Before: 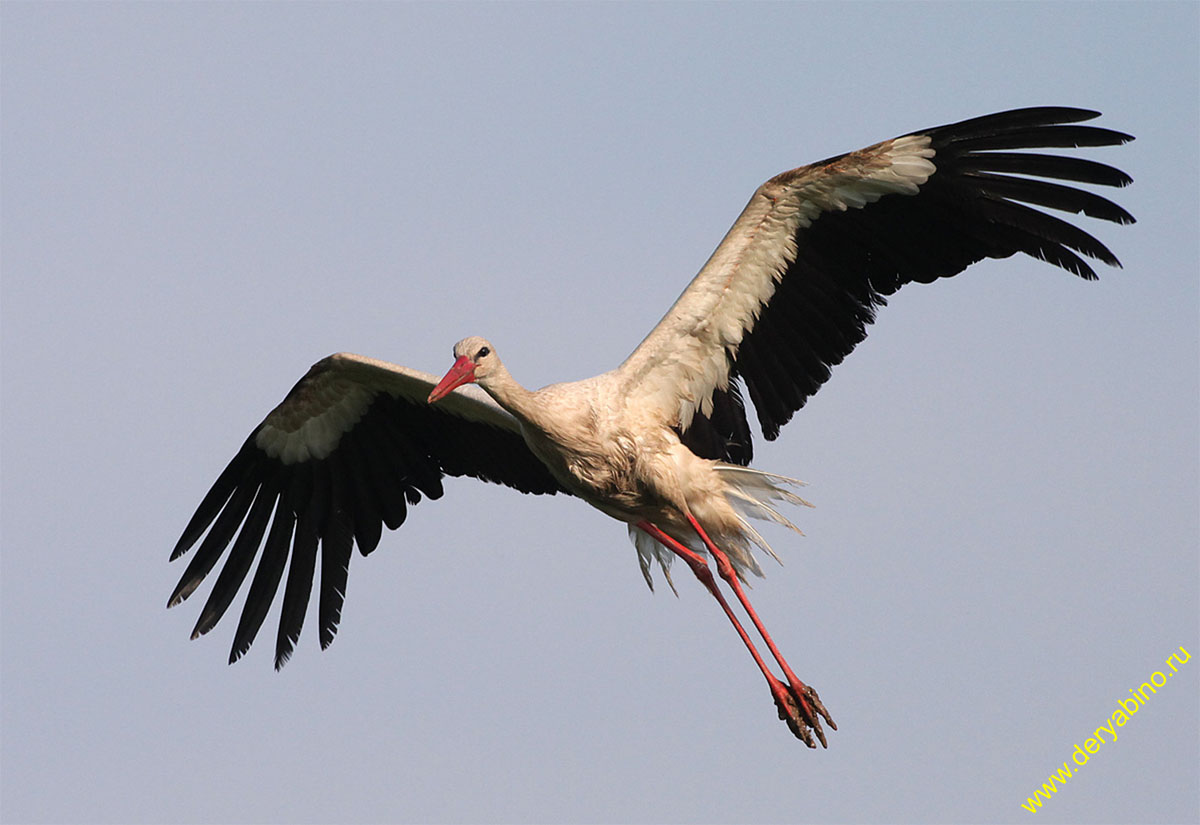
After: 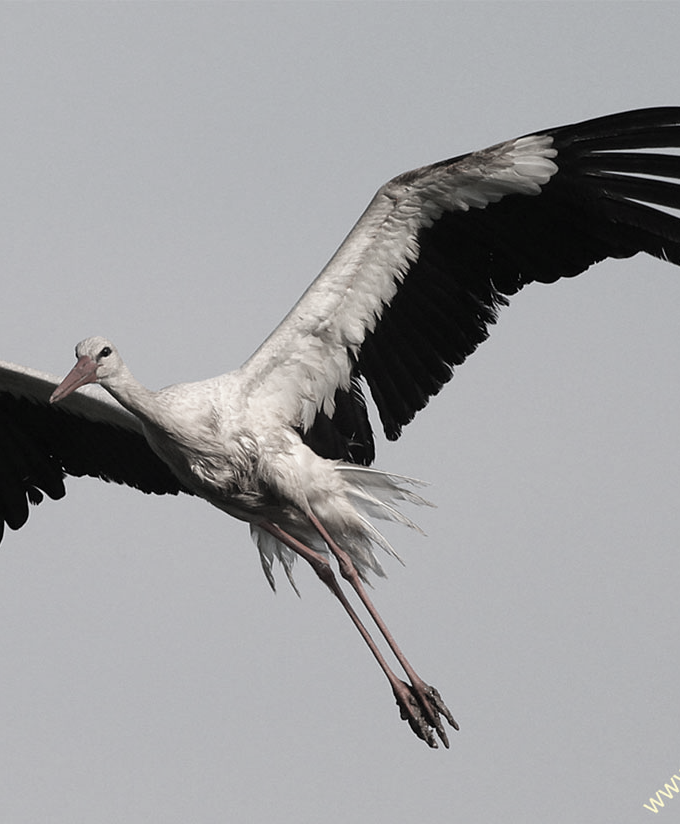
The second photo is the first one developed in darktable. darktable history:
crop: left 31.56%, top 0.012%, right 11.7%
color correction: highlights b* -0.012, saturation 0.2
